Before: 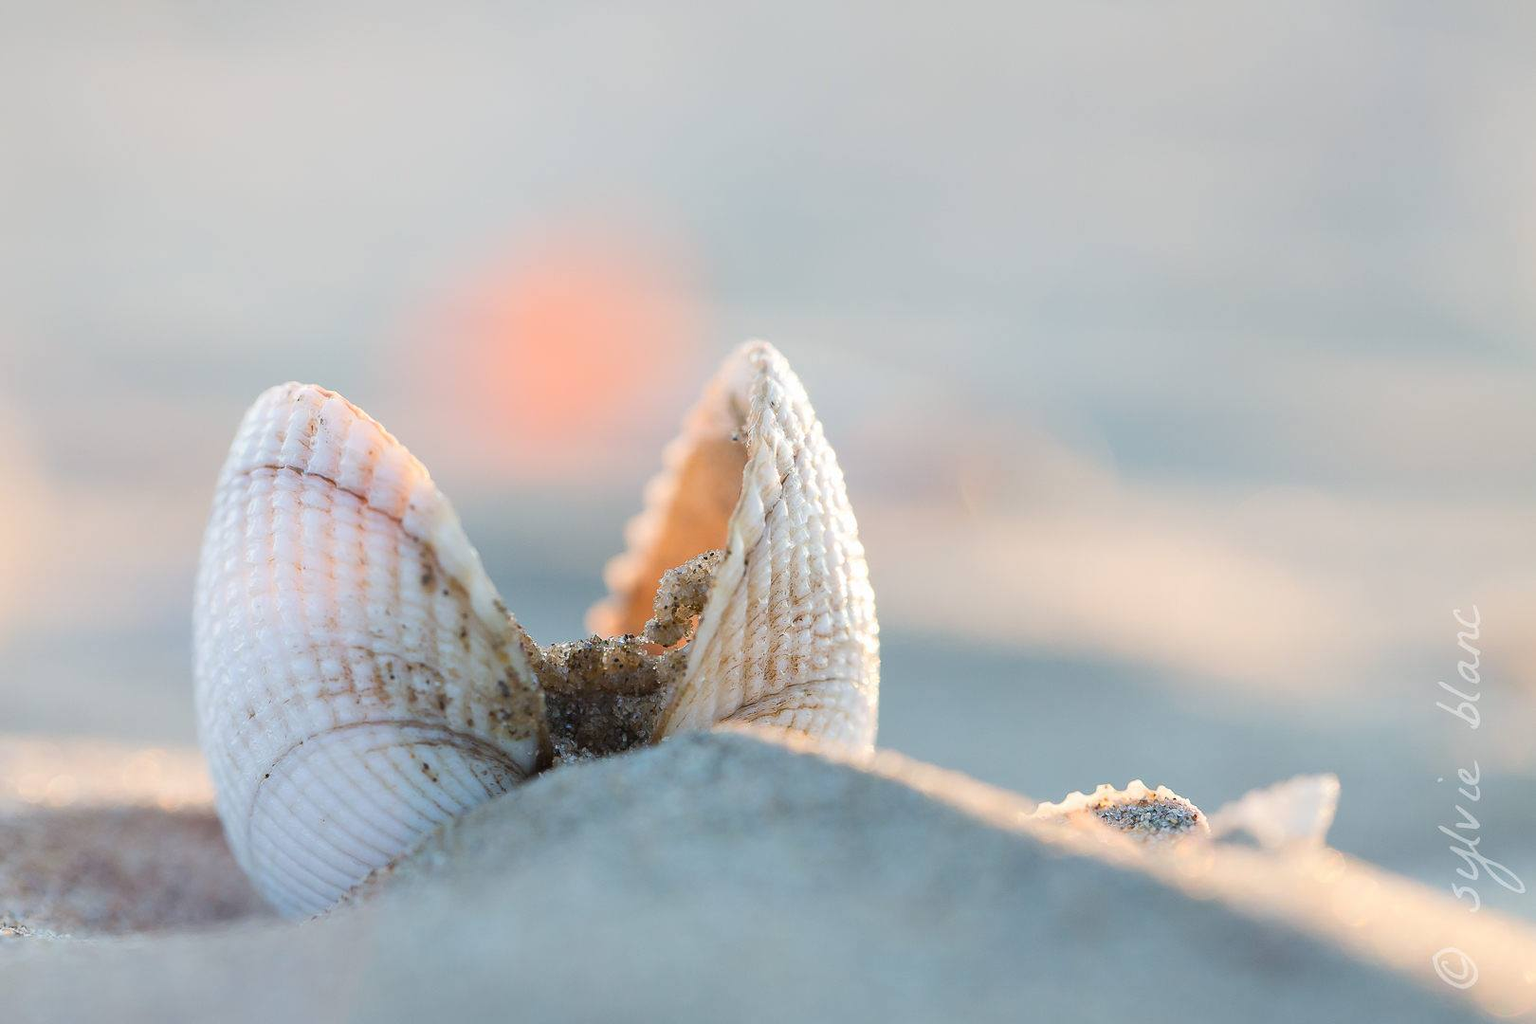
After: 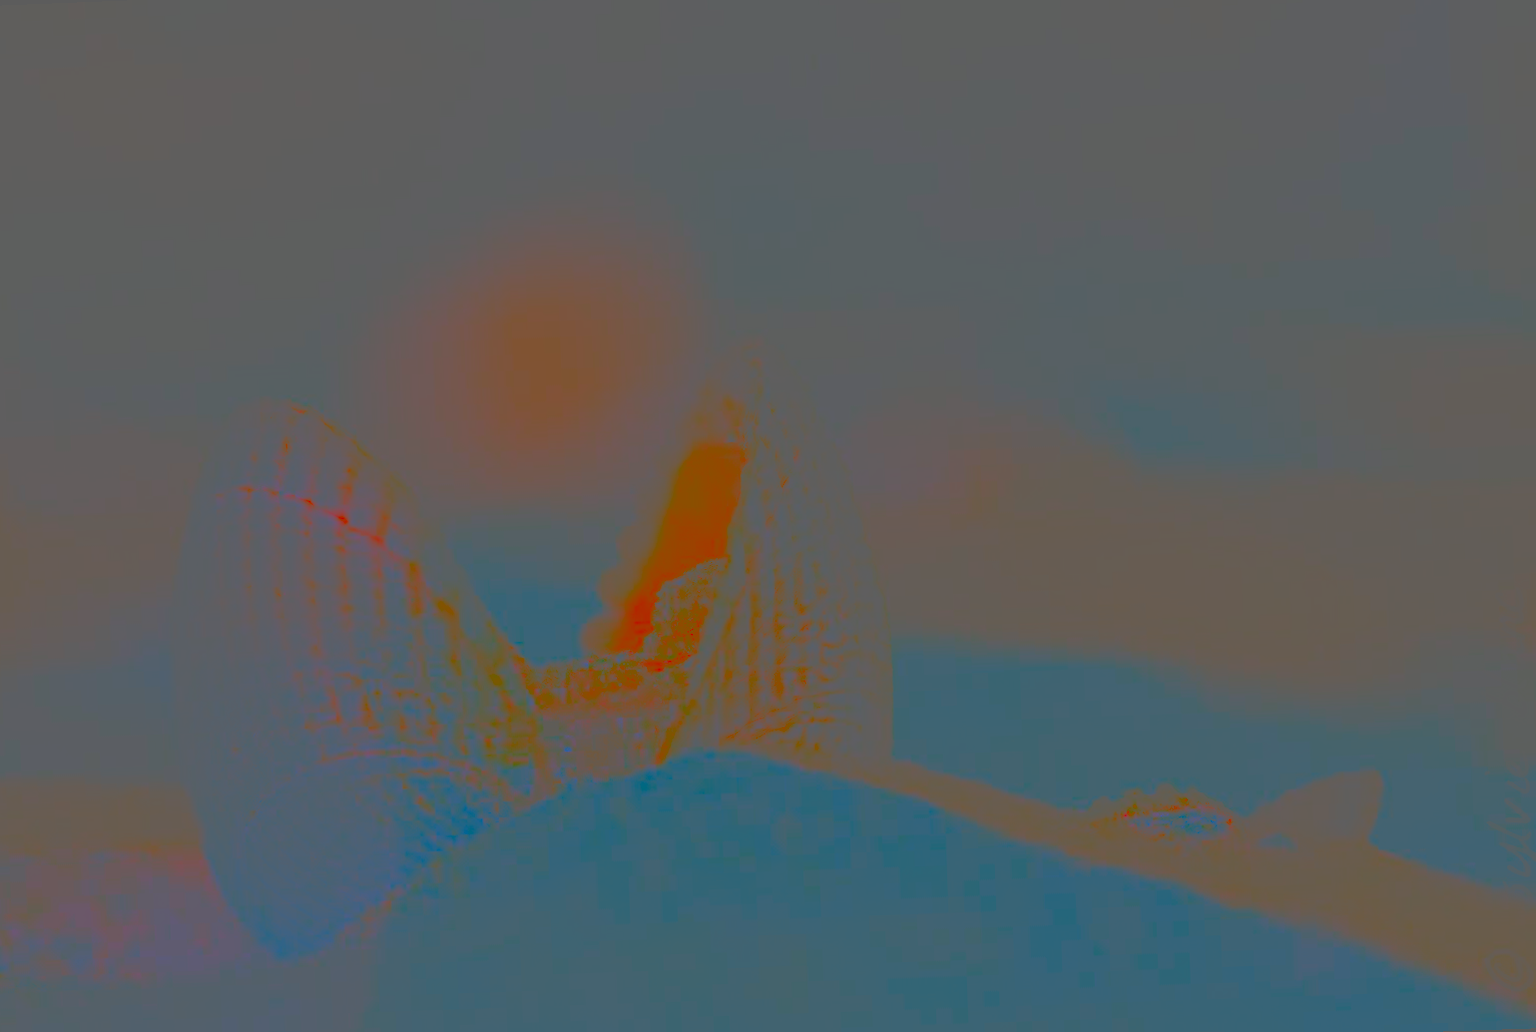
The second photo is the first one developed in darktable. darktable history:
base curve: curves: ch0 [(0, 0) (0.028, 0.03) (0.121, 0.232) (0.46, 0.748) (0.859, 0.968) (1, 1)], preserve colors none
rotate and perspective: rotation -2.12°, lens shift (vertical) 0.009, lens shift (horizontal) -0.008, automatic cropping original format, crop left 0.036, crop right 0.964, crop top 0.05, crop bottom 0.959
contrast brightness saturation: contrast -0.99, brightness -0.17, saturation 0.75
